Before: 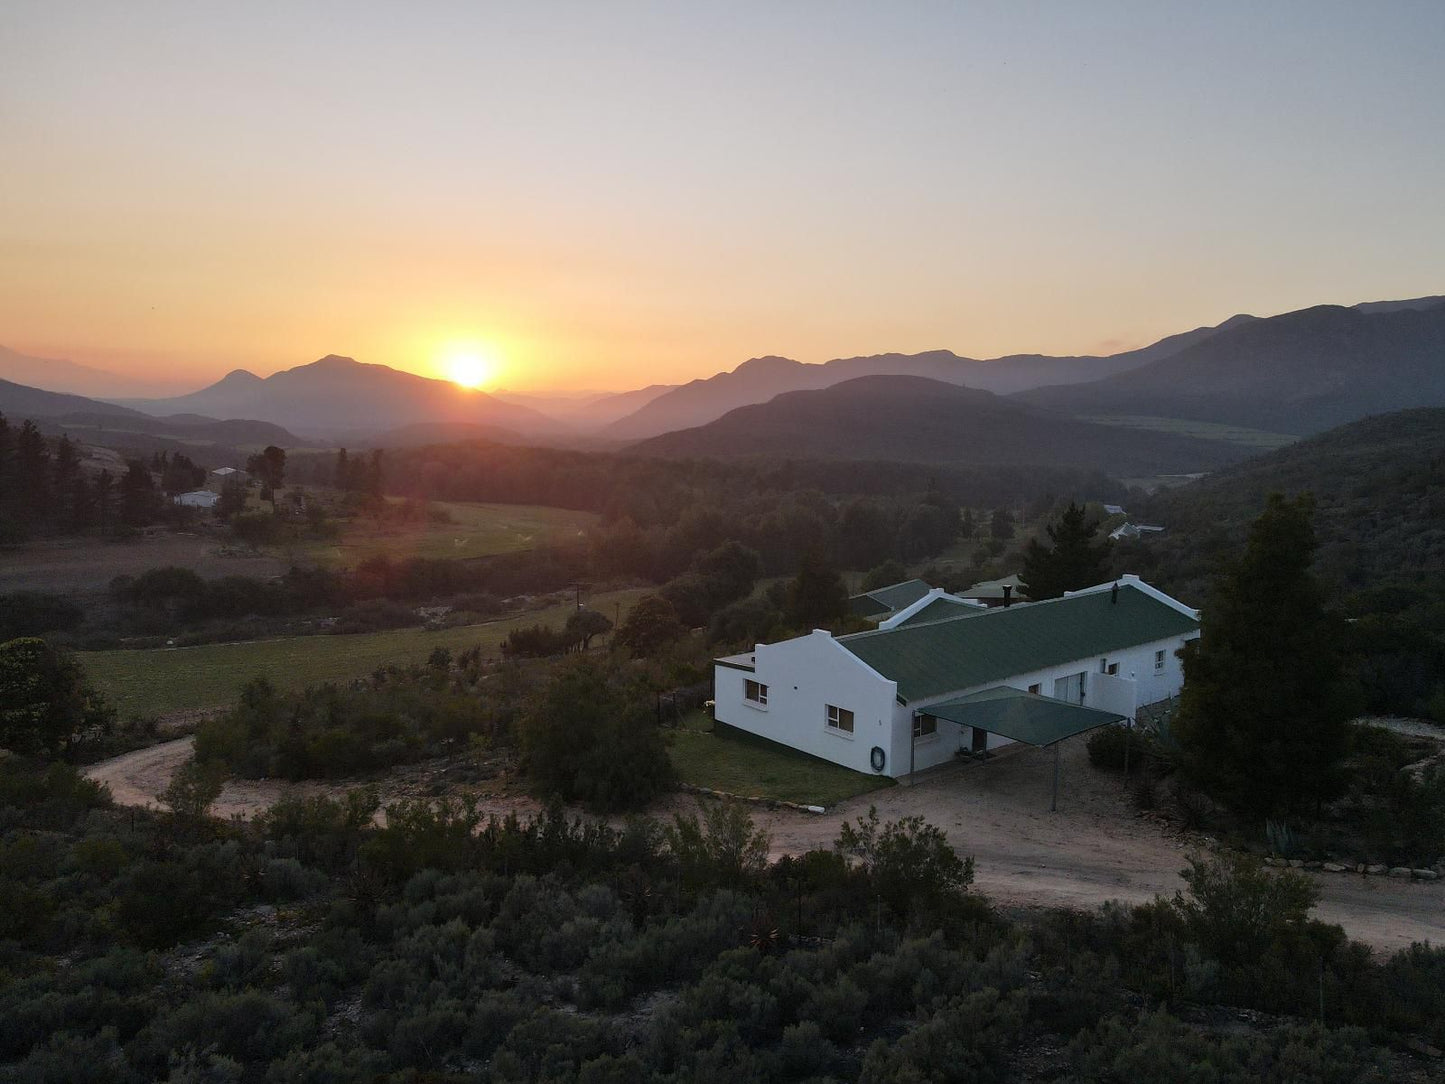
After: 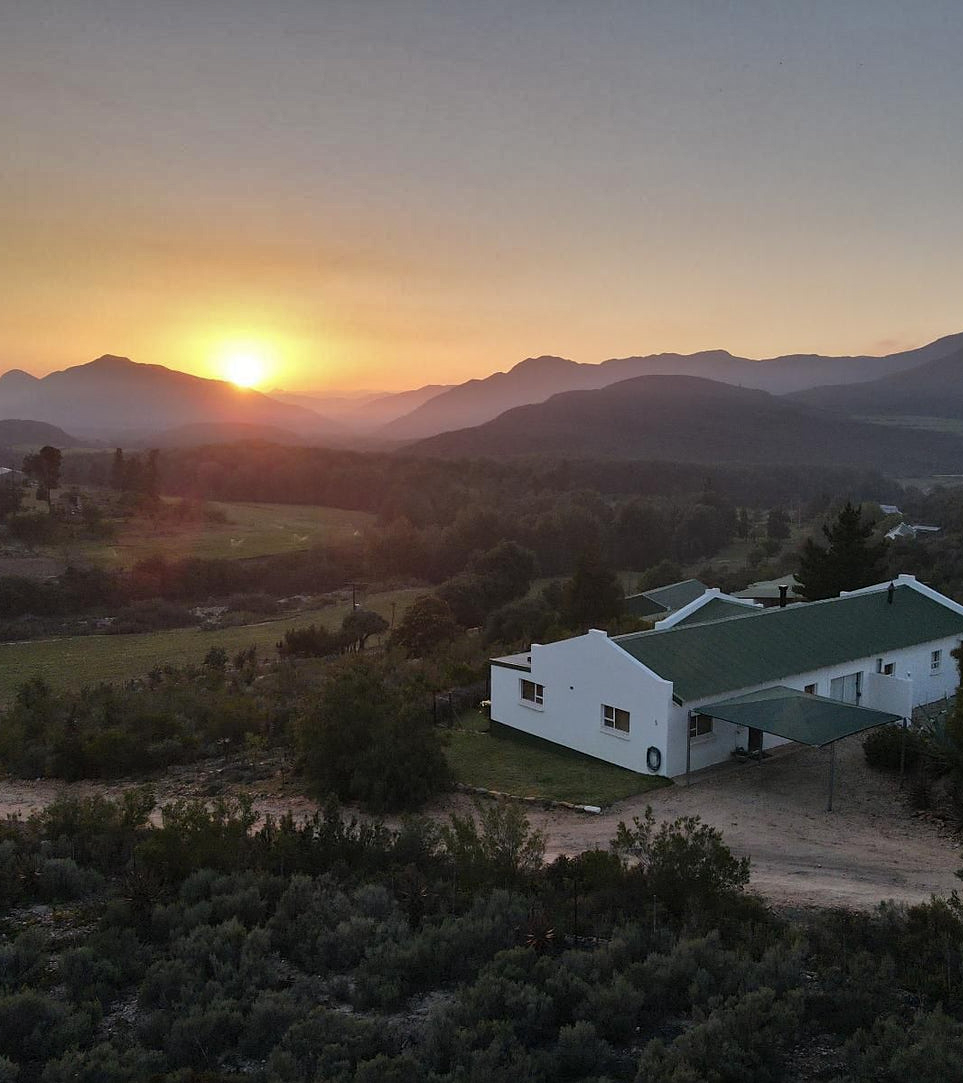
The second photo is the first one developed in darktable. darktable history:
crop and rotate: left 15.52%, right 17.771%
shadows and highlights: shadows 21.04, highlights -80.77, soften with gaussian
sharpen: amount 0.204
